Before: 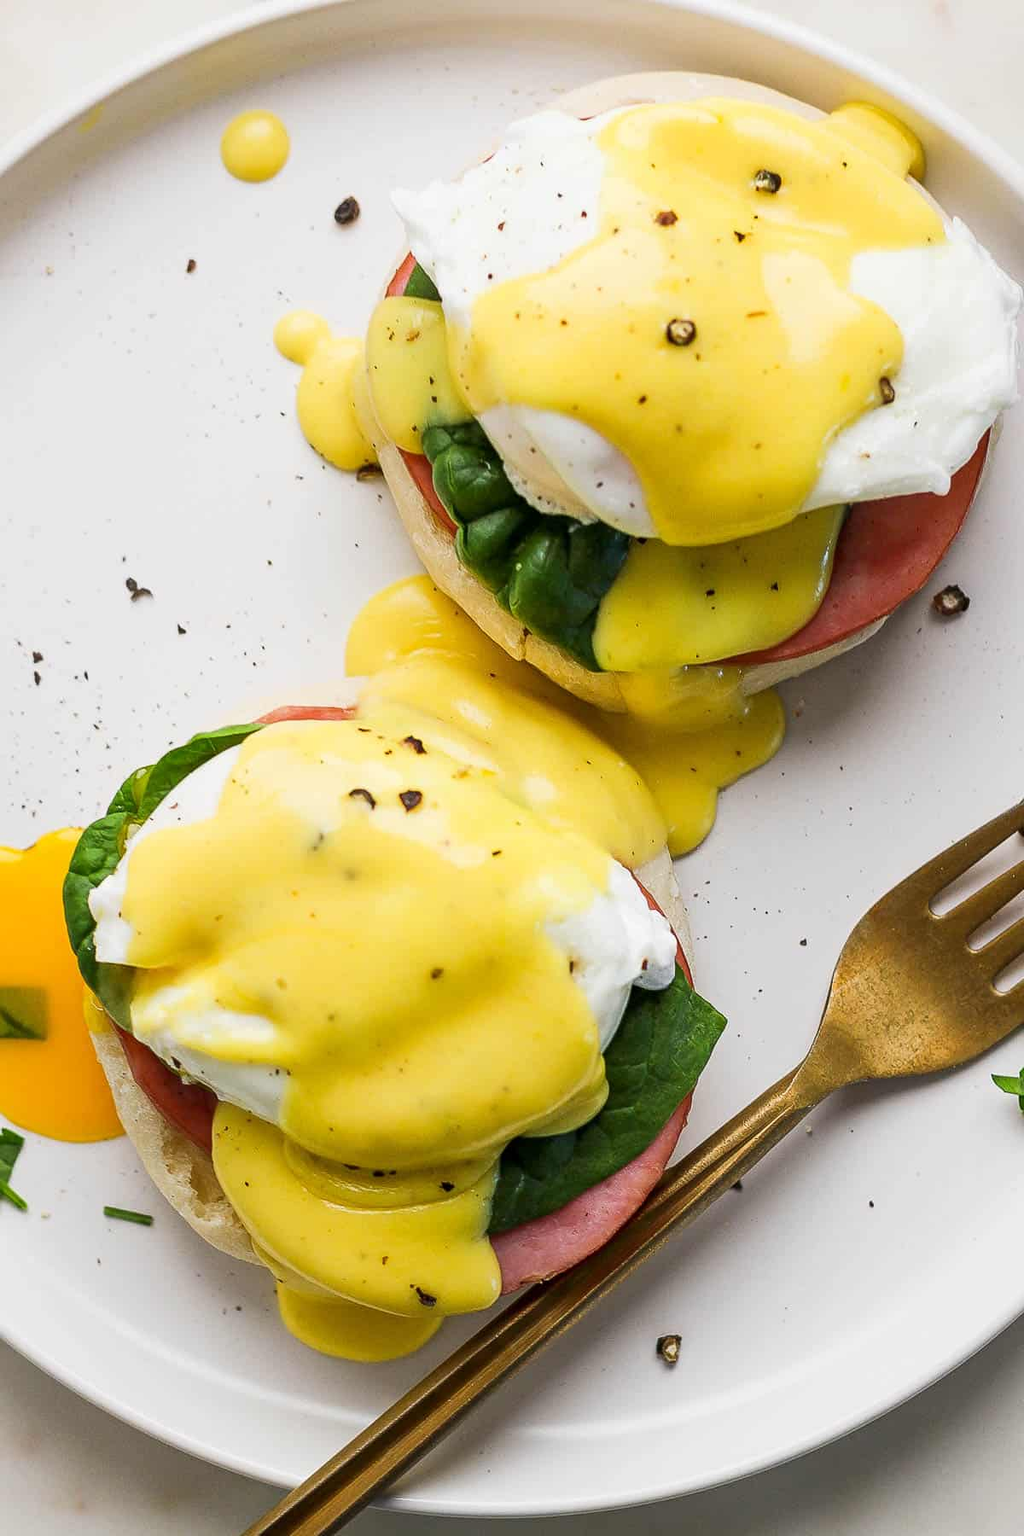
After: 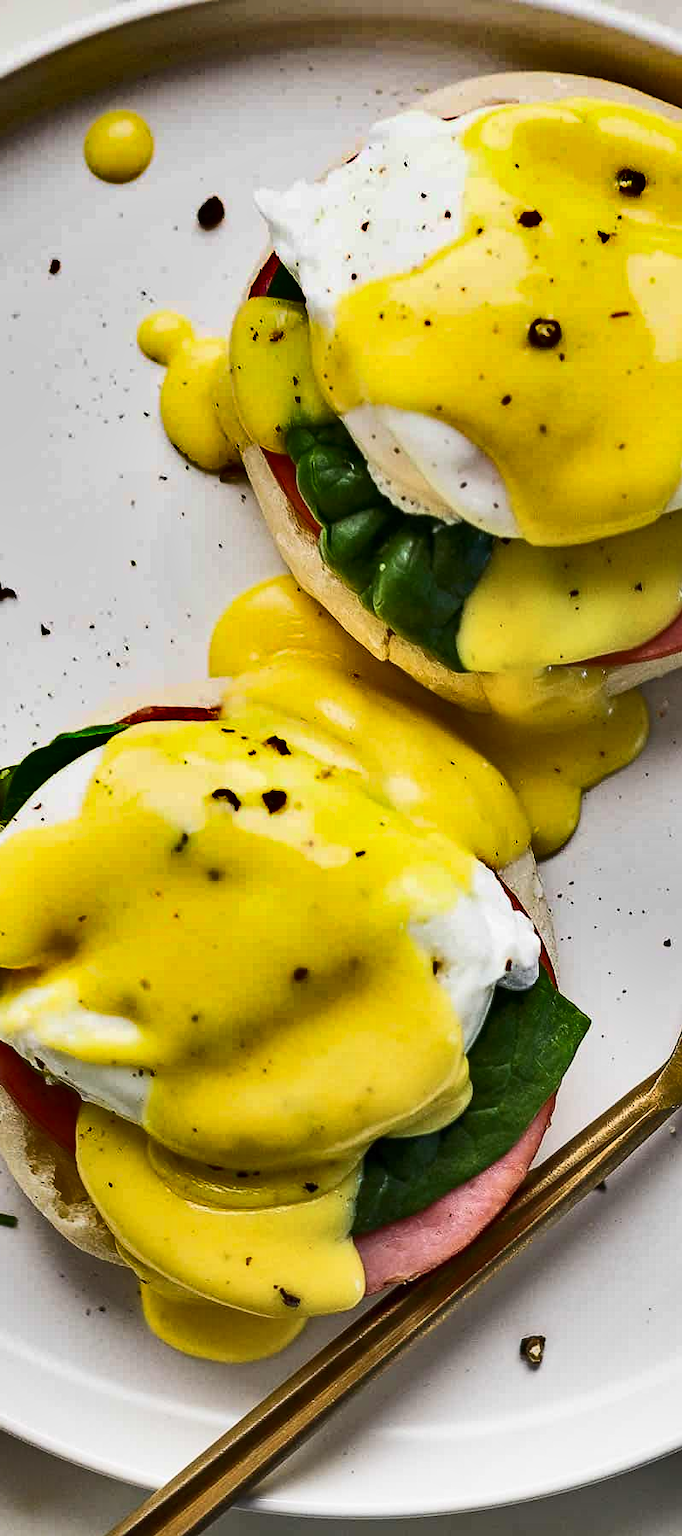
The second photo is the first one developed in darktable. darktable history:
shadows and highlights: shadows 19.53, highlights -83.14, soften with gaussian
contrast brightness saturation: contrast 0.241, brightness 0.094
crop and rotate: left 13.37%, right 19.987%
